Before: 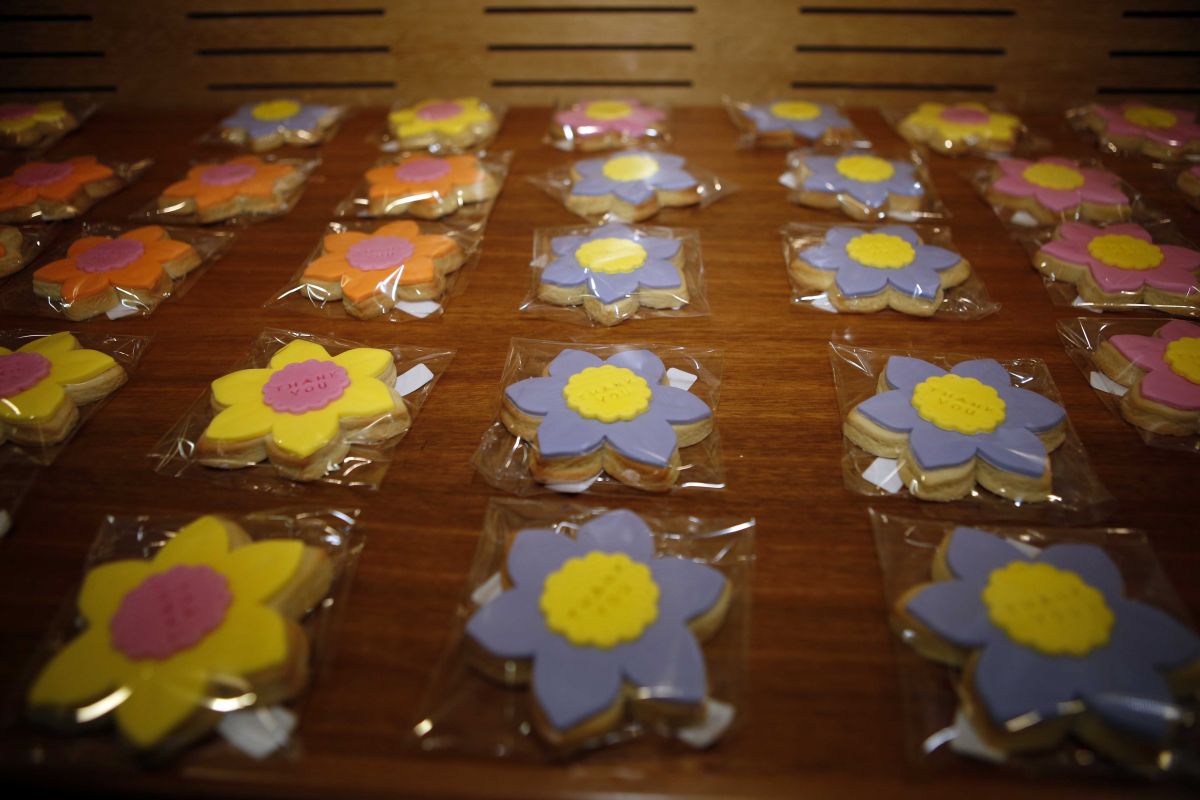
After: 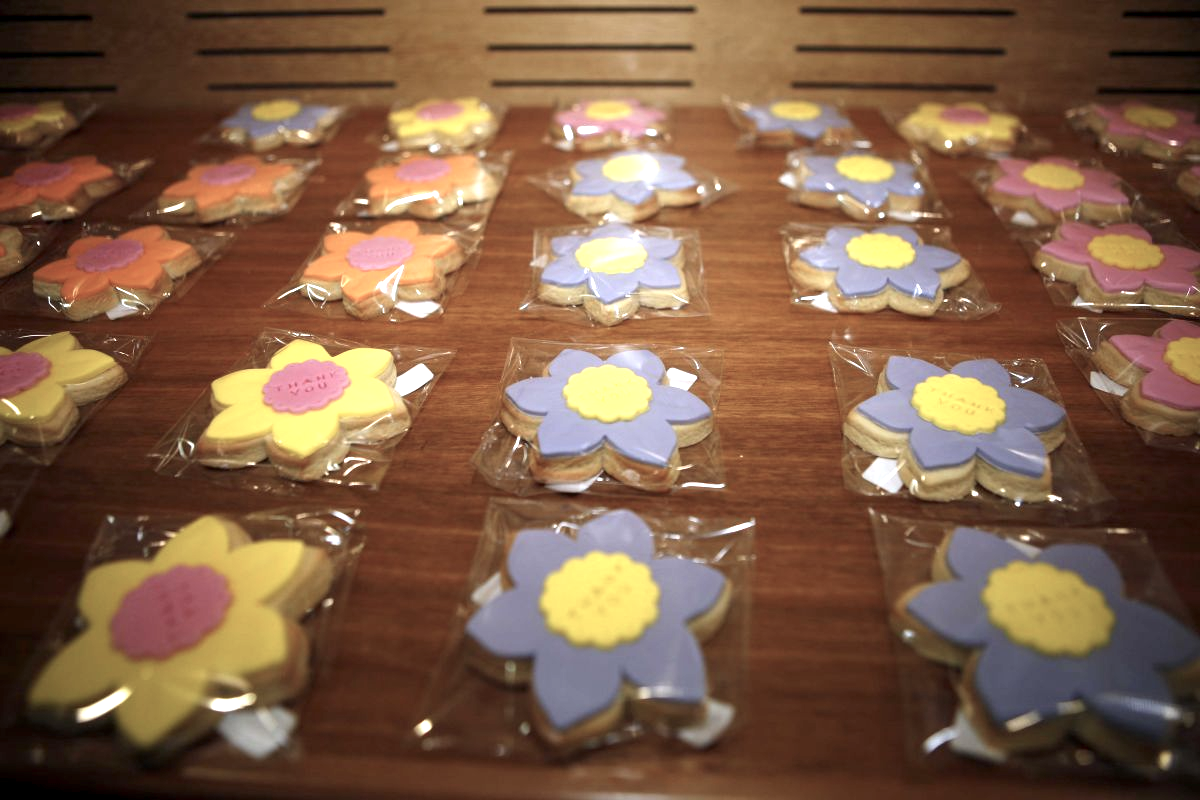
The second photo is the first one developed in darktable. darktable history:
color balance rgb: perceptual saturation grading › global saturation -27.424%
exposure: black level correction 0.001, exposure 1.044 EV, compensate highlight preservation false
